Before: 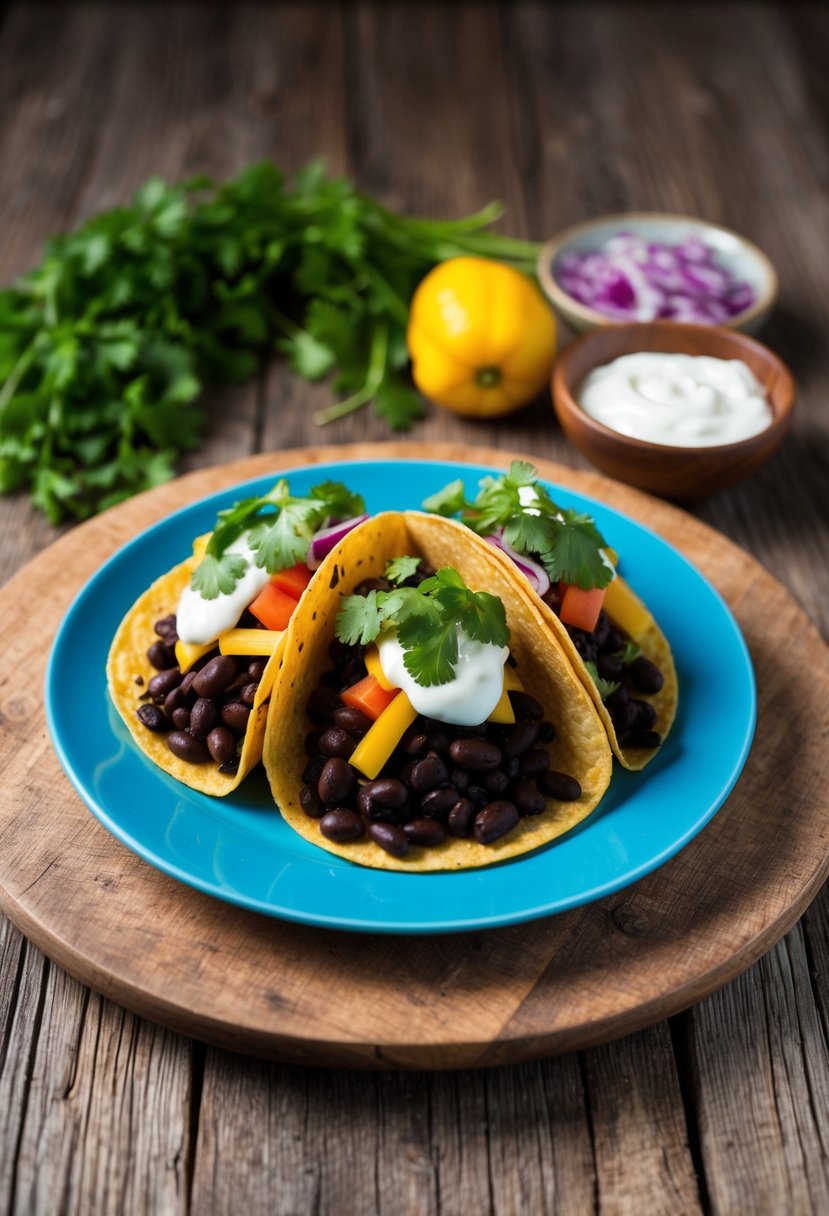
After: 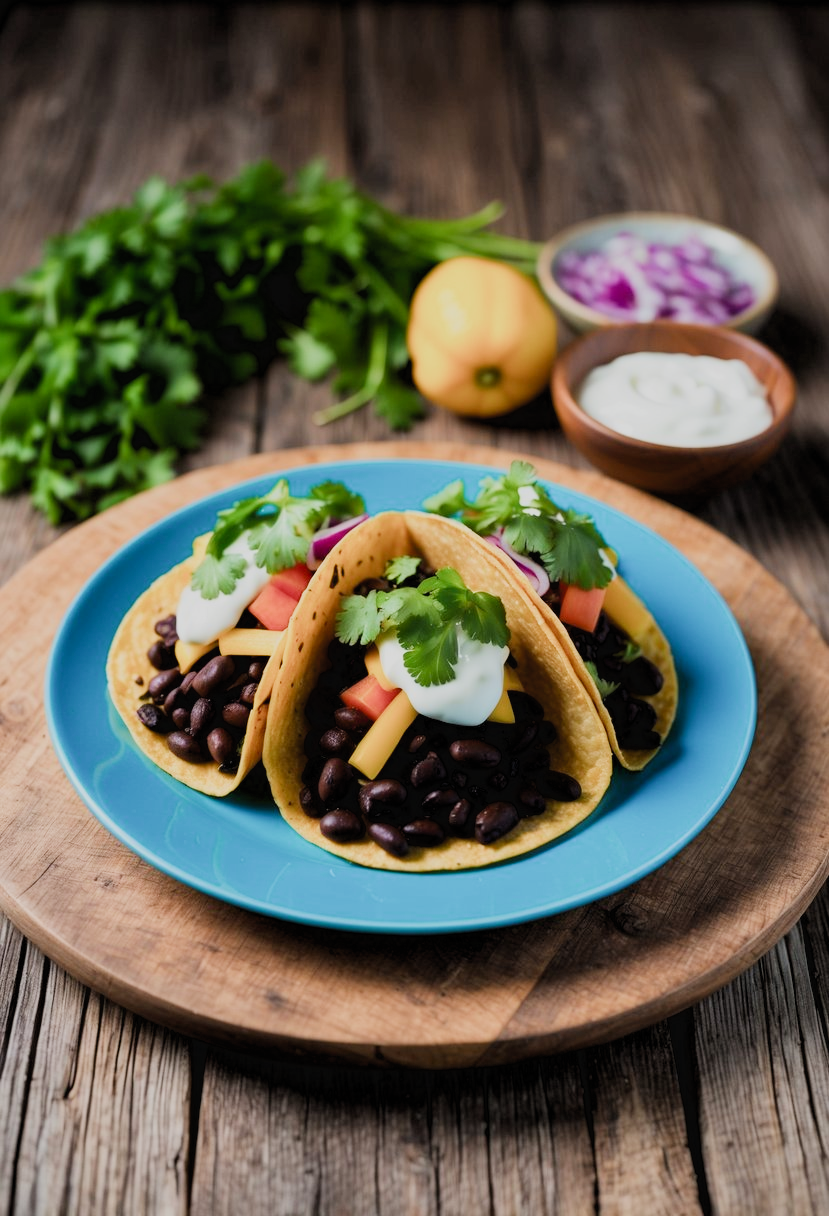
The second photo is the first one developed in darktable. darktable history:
exposure: black level correction 0.004, exposure 0.419 EV, compensate exposure bias true, compensate highlight preservation false
filmic rgb: black relative exposure -7.65 EV, white relative exposure 4.56 EV, hardness 3.61, color science v5 (2021), contrast in shadows safe, contrast in highlights safe
